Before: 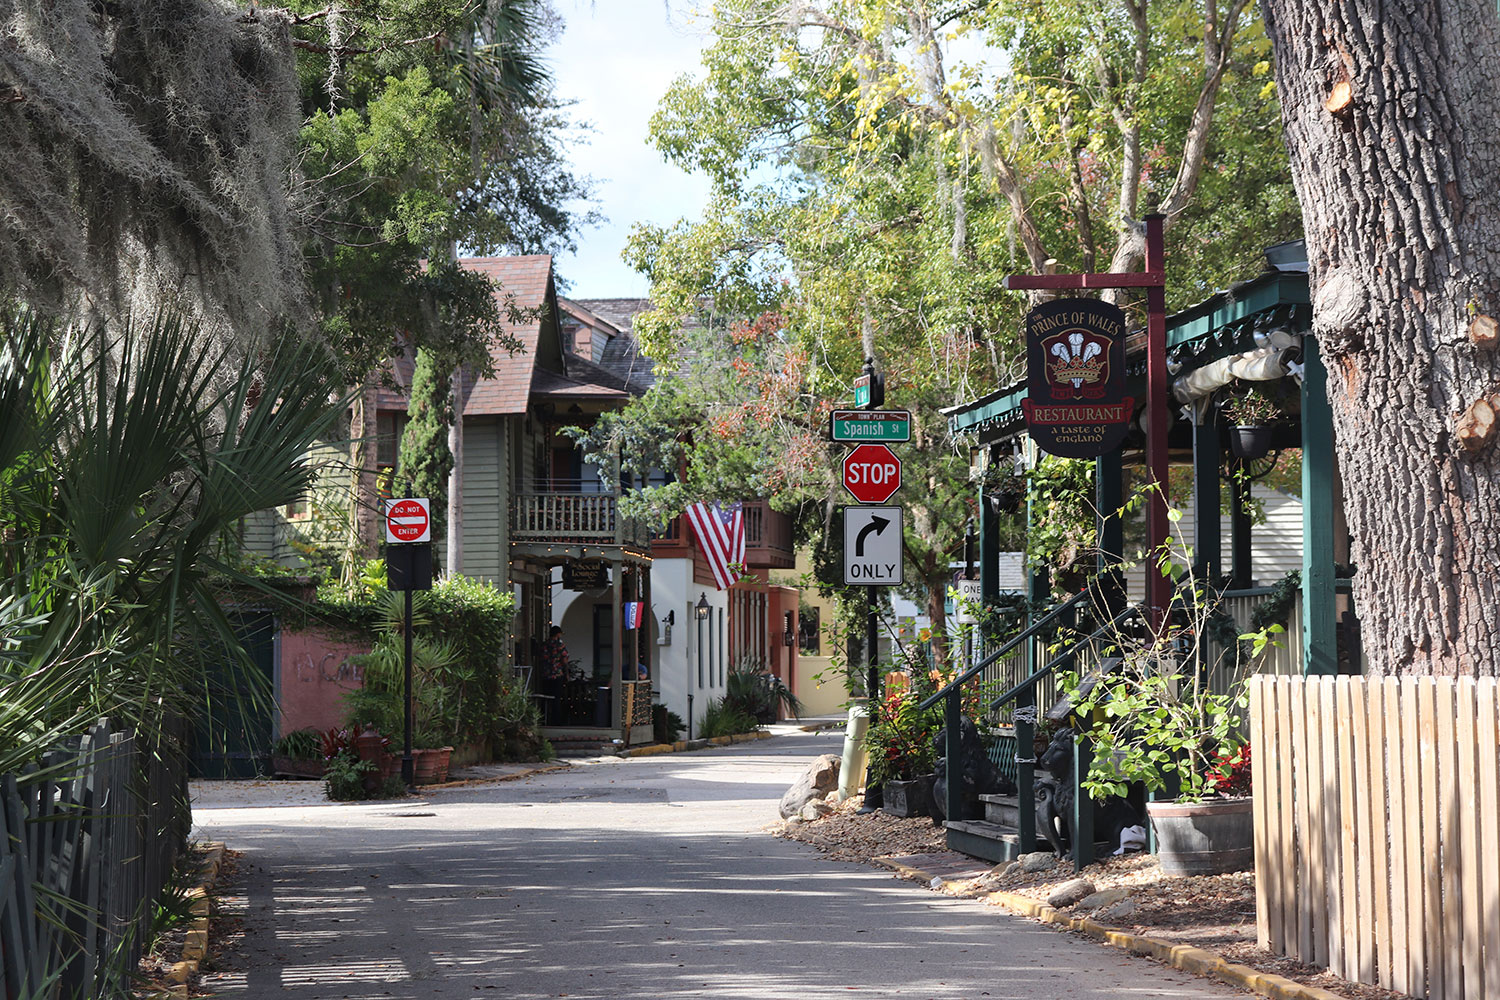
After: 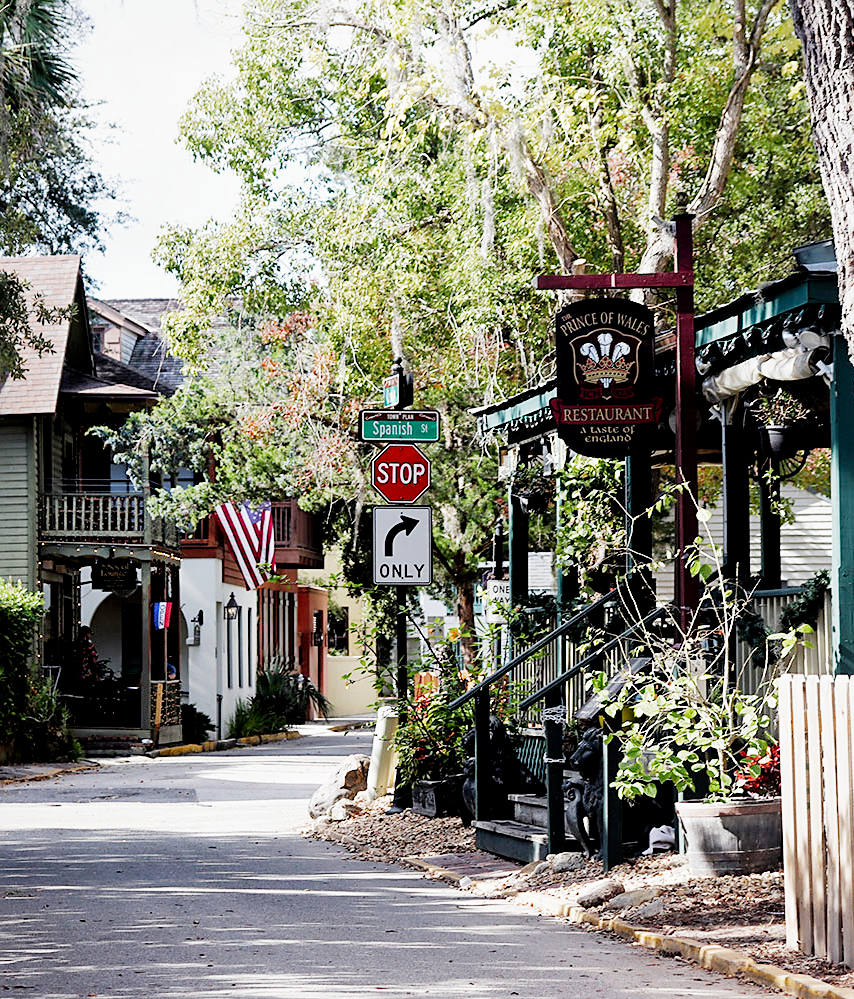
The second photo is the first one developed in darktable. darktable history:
crop: left 31.433%, top 0.021%, right 11.57%
local contrast: mode bilateral grid, contrast 20, coarseness 50, detail 121%, midtone range 0.2
filmic rgb: black relative exposure -4.98 EV, white relative exposure 3.99 EV, threshold 2.95 EV, hardness 2.9, contrast 1.396, preserve chrominance no, color science v4 (2020), contrast in shadows soft, enable highlight reconstruction true
exposure: exposure 0.66 EV, compensate highlight preservation false
sharpen: radius 1.867, amount 0.4, threshold 1.301
